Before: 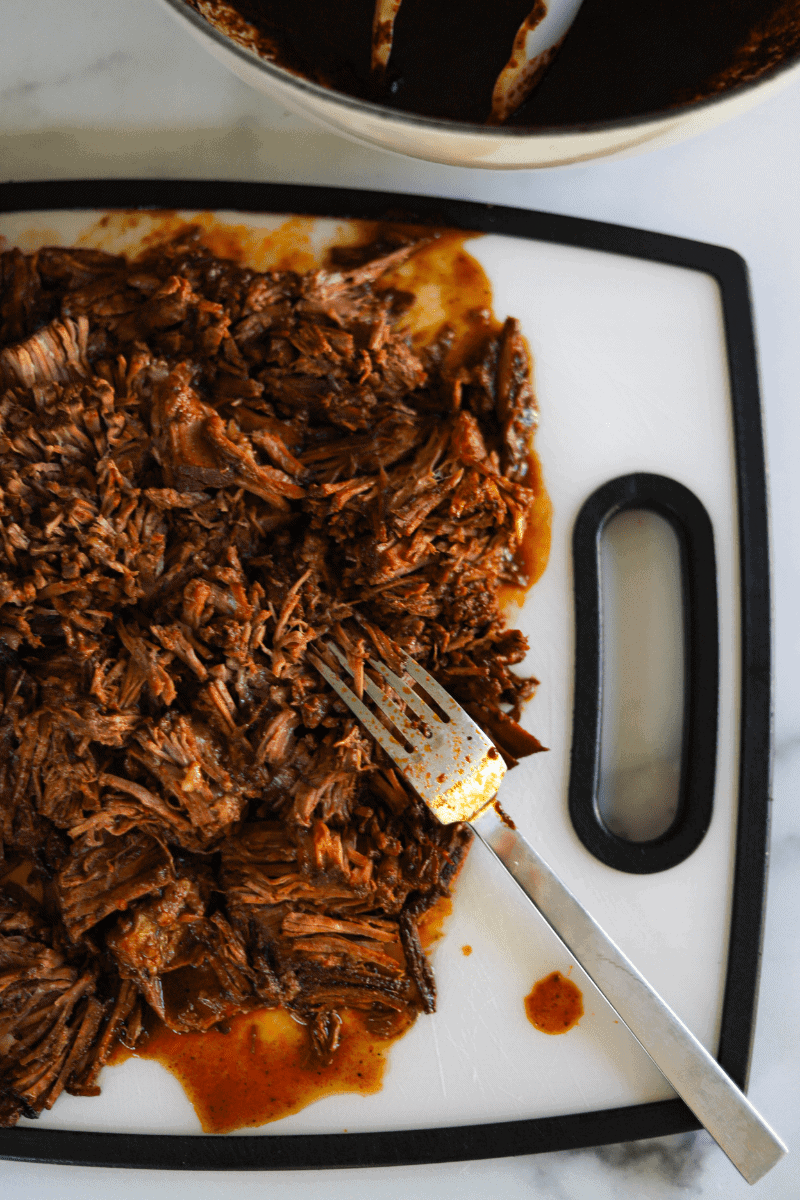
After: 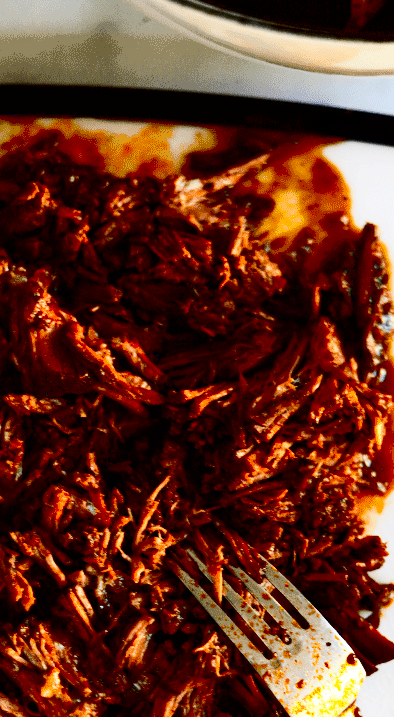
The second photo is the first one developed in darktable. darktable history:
contrast brightness saturation: contrast 0.399, brightness 0.1, saturation 0.214
exposure: black level correction 0.048, exposure 0.013 EV, compensate exposure bias true, compensate highlight preservation false
shadows and highlights: shadows 31.71, highlights -33.07, soften with gaussian
crop: left 17.72%, top 7.85%, right 32.914%, bottom 32.348%
